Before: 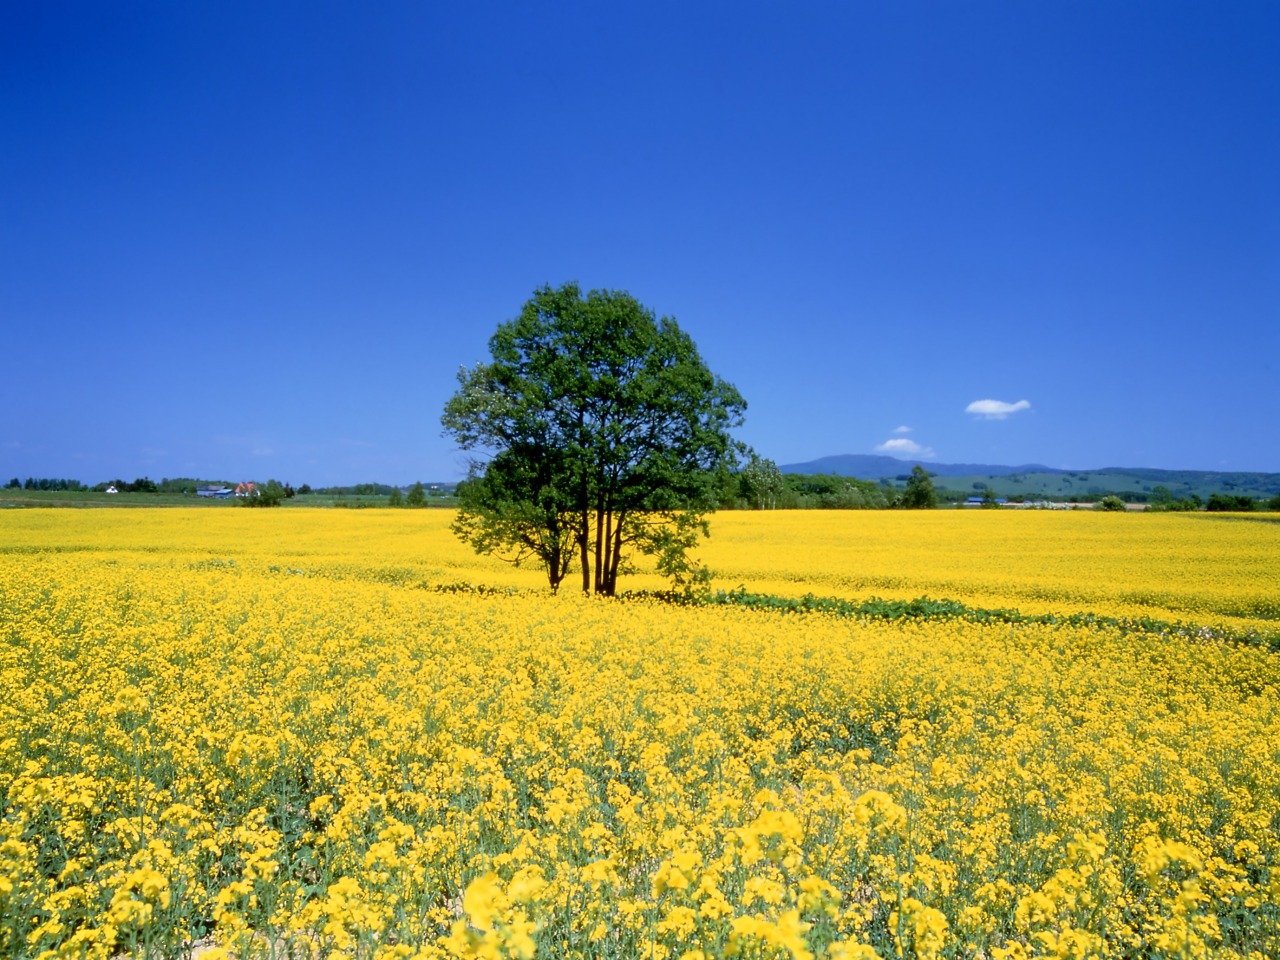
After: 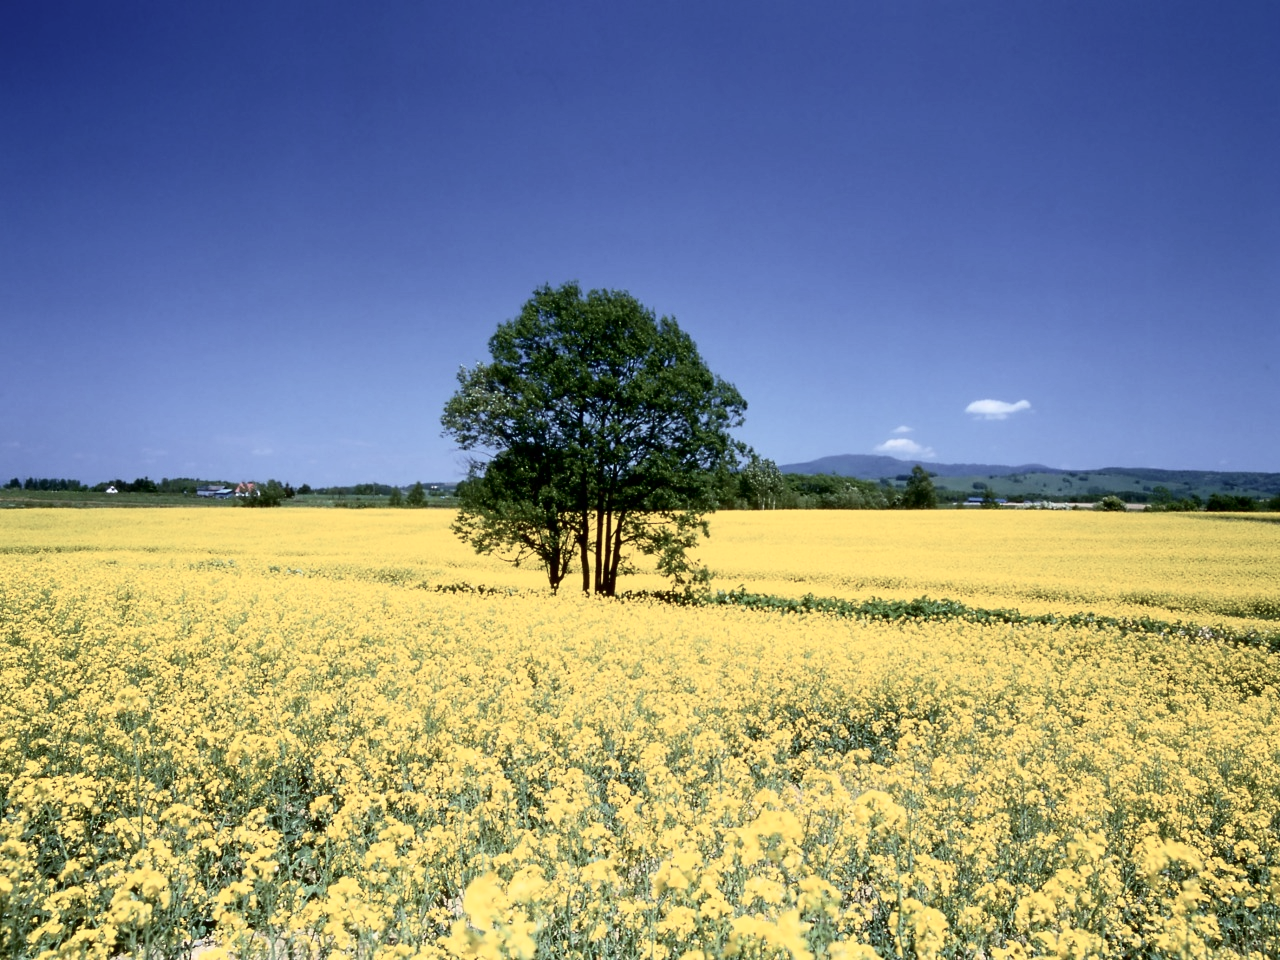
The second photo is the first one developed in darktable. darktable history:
contrast brightness saturation: contrast 0.249, saturation -0.322
